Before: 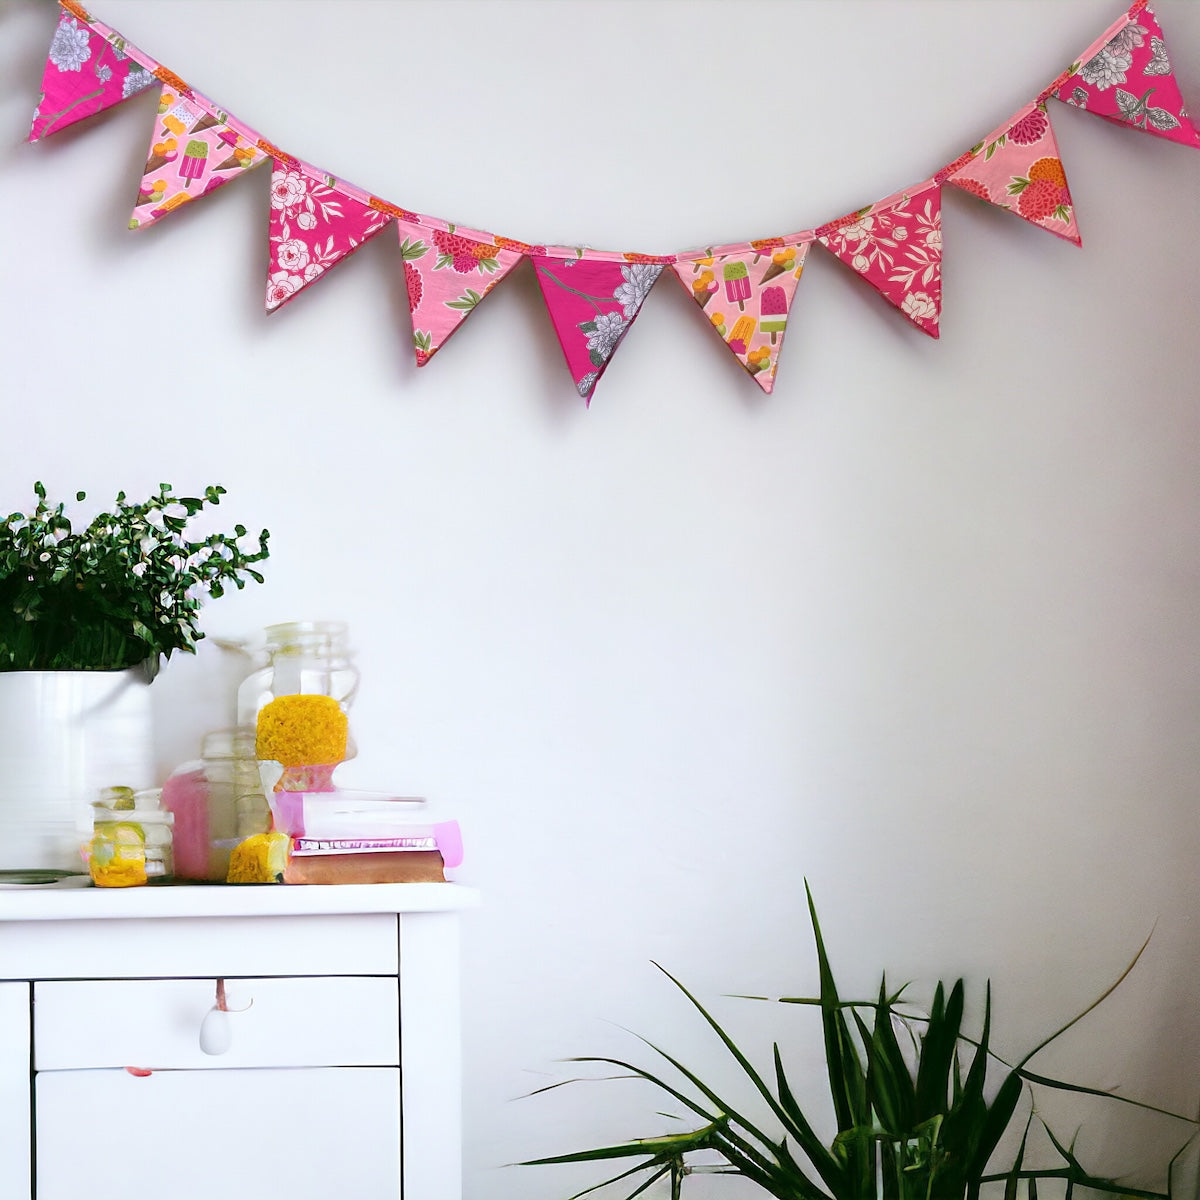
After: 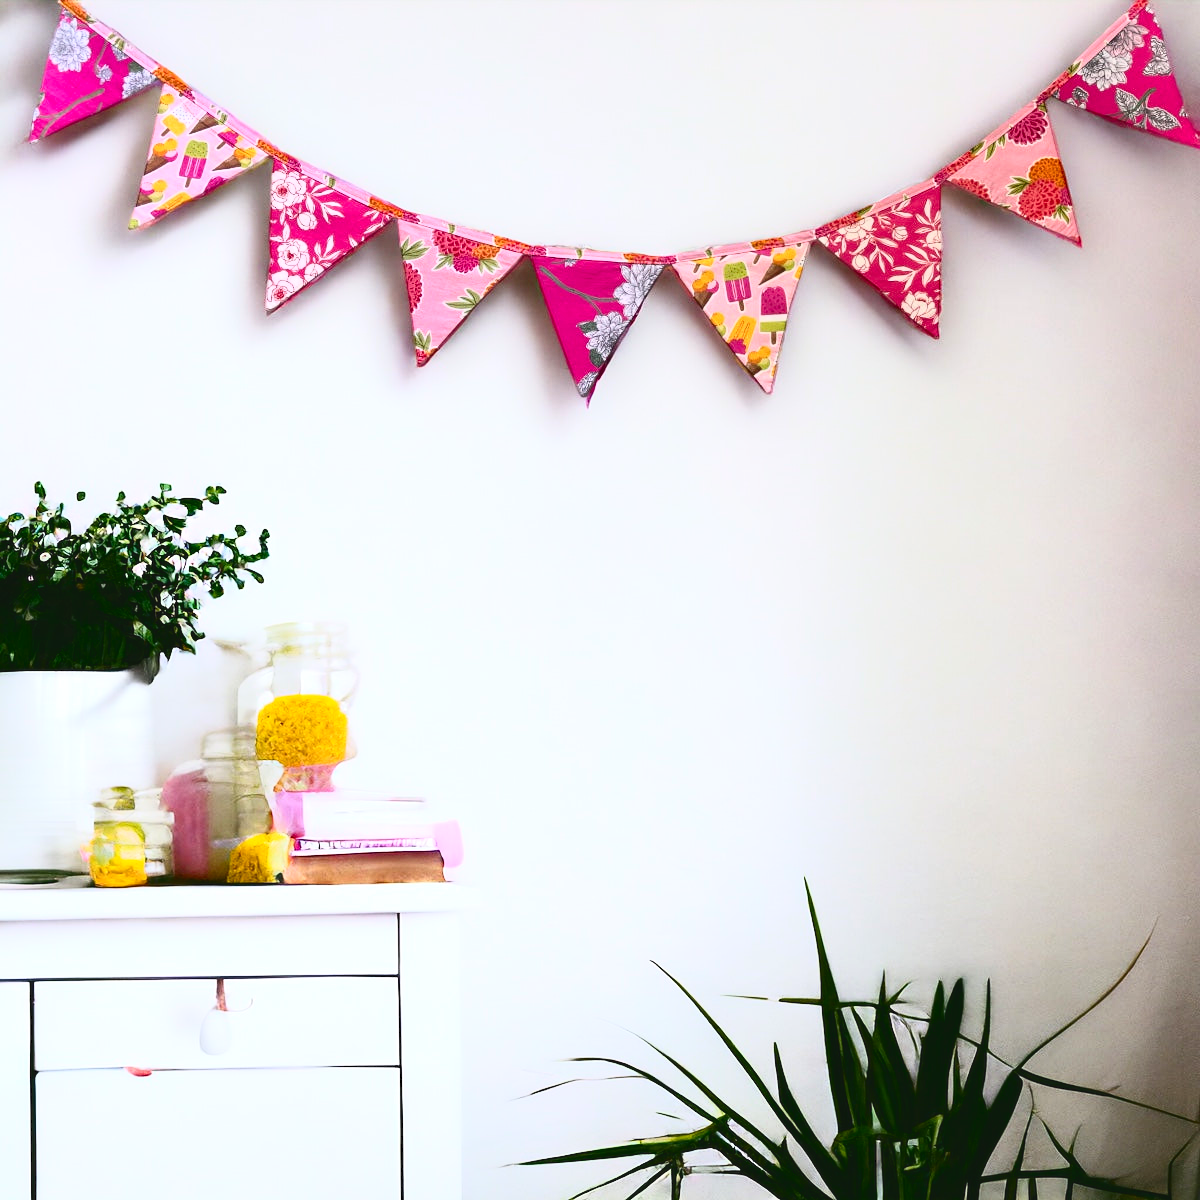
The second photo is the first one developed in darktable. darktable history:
exposure: exposure 0.078 EV, compensate exposure bias true, compensate highlight preservation false
color balance rgb: perceptual saturation grading › global saturation 18.097%
tone curve: curves: ch0 [(0, 0) (0.003, 0.06) (0.011, 0.059) (0.025, 0.065) (0.044, 0.076) (0.069, 0.088) (0.1, 0.102) (0.136, 0.116) (0.177, 0.137) (0.224, 0.169) (0.277, 0.214) (0.335, 0.271) (0.399, 0.356) (0.468, 0.459) (0.543, 0.579) (0.623, 0.705) (0.709, 0.823) (0.801, 0.918) (0.898, 0.963) (1, 1)], color space Lab, independent channels, preserve colors none
